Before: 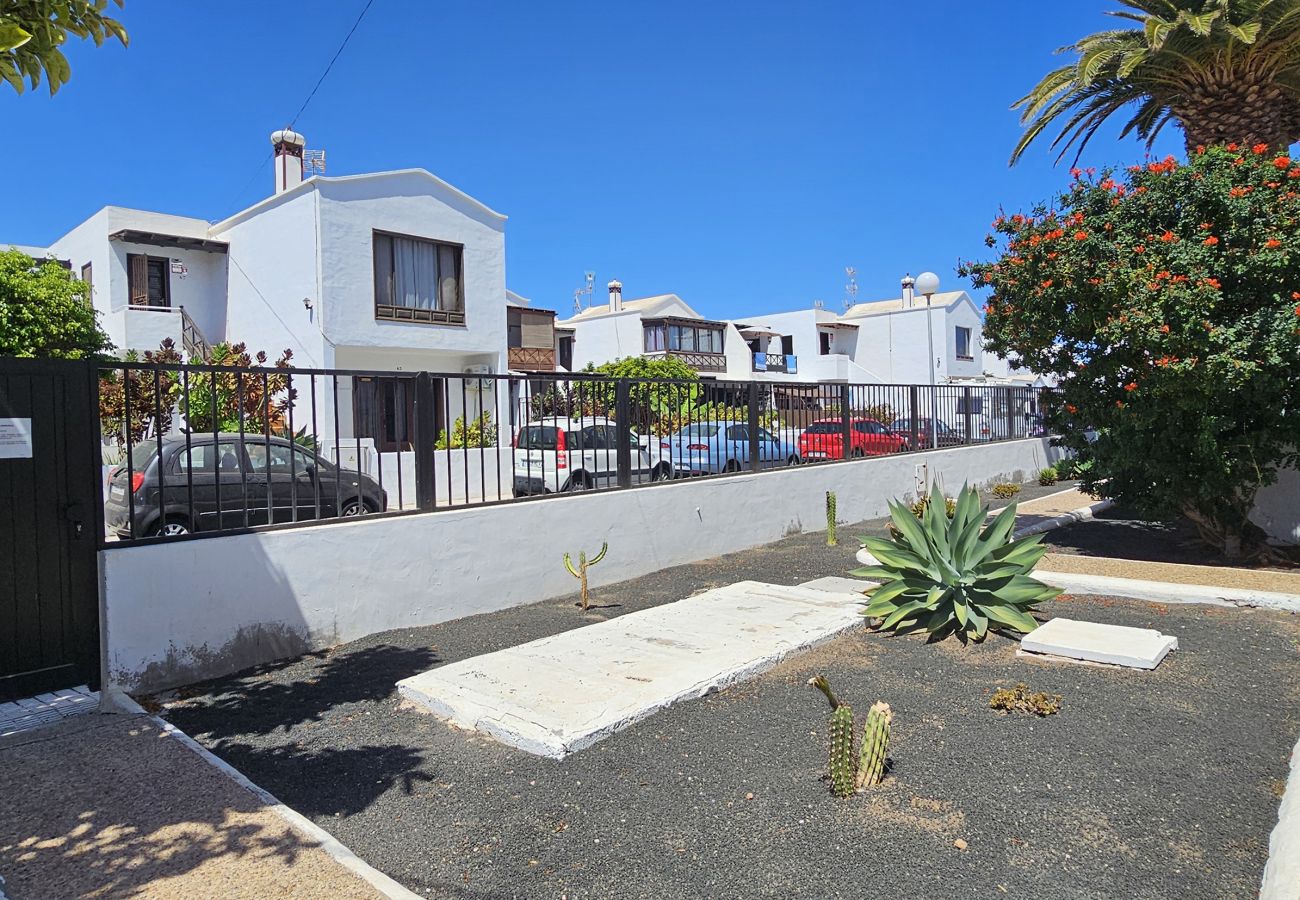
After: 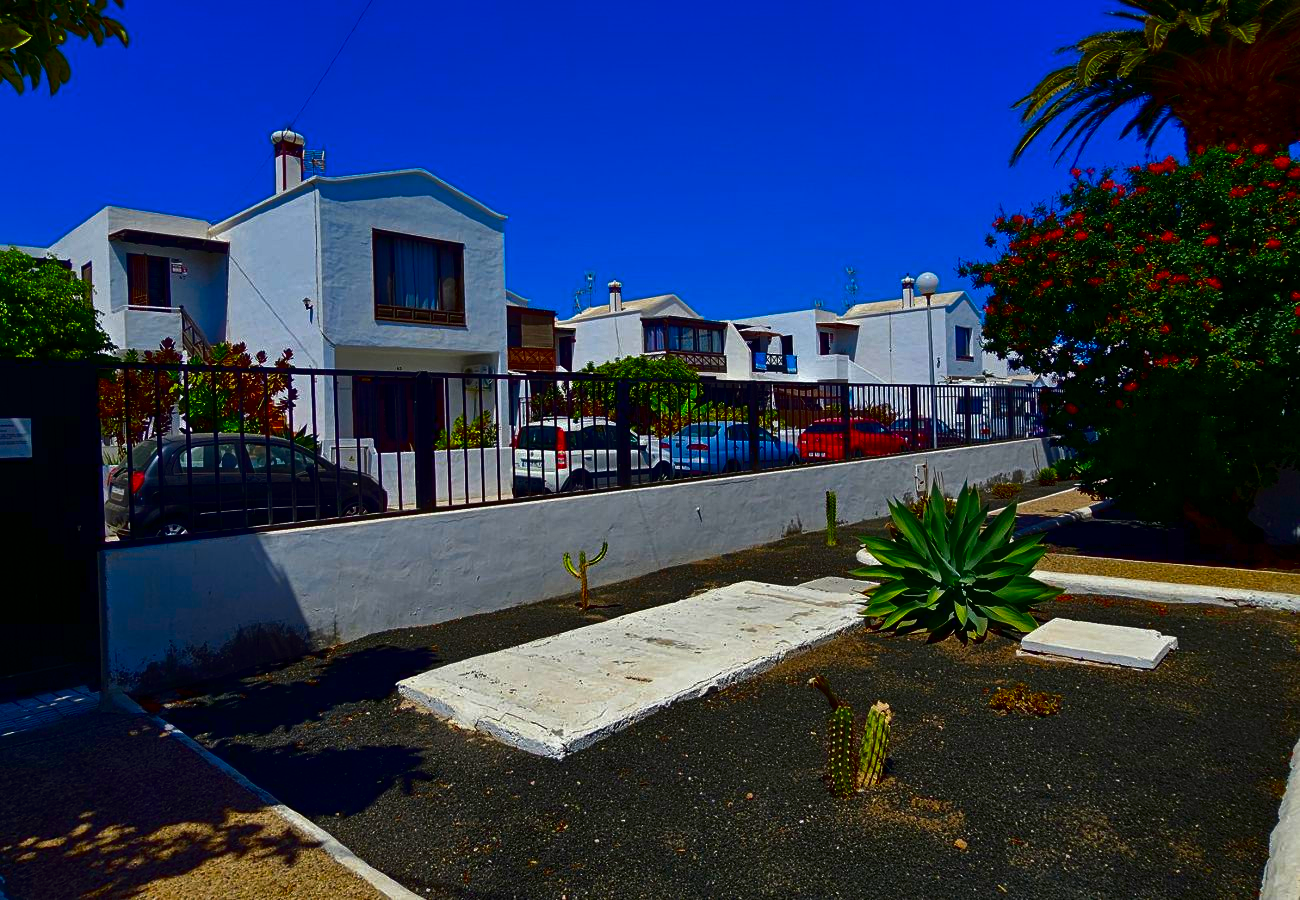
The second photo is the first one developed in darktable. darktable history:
exposure: black level correction 0, exposure 0 EV
contrast brightness saturation: brightness -1, saturation 0.98
